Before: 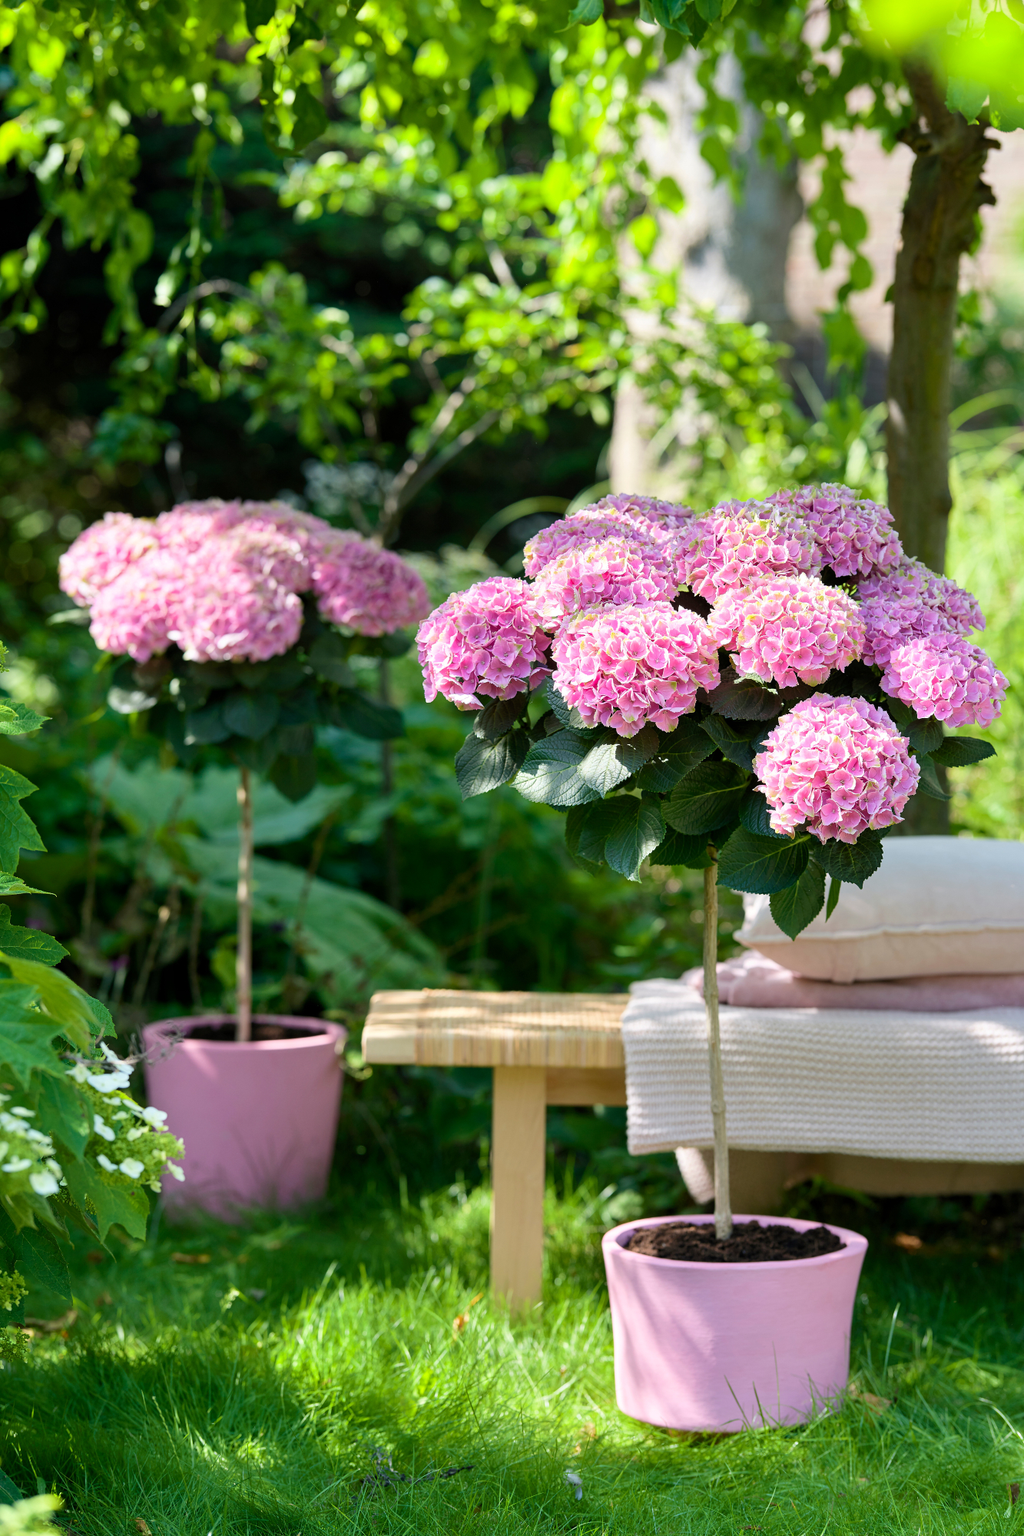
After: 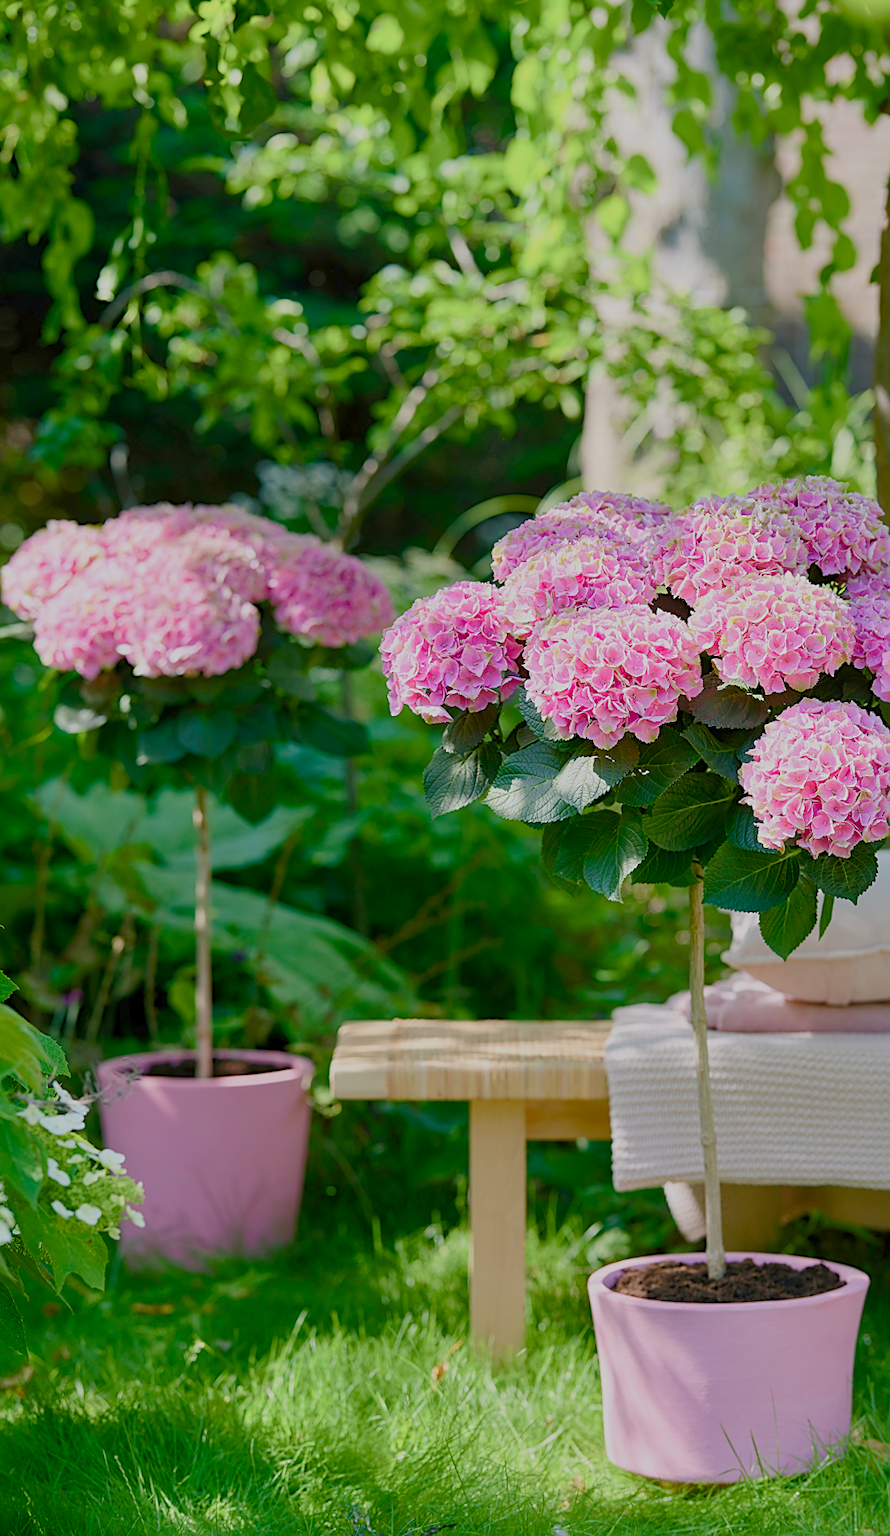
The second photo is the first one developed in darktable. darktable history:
crop and rotate: angle 1°, left 4.281%, top 0.642%, right 11.383%, bottom 2.486%
sharpen: on, module defaults
color balance rgb: shadows lift › chroma 1%, shadows lift › hue 113°, highlights gain › chroma 0.2%, highlights gain › hue 333°, perceptual saturation grading › global saturation 20%, perceptual saturation grading › highlights -50%, perceptual saturation grading › shadows 25%, contrast -30%
